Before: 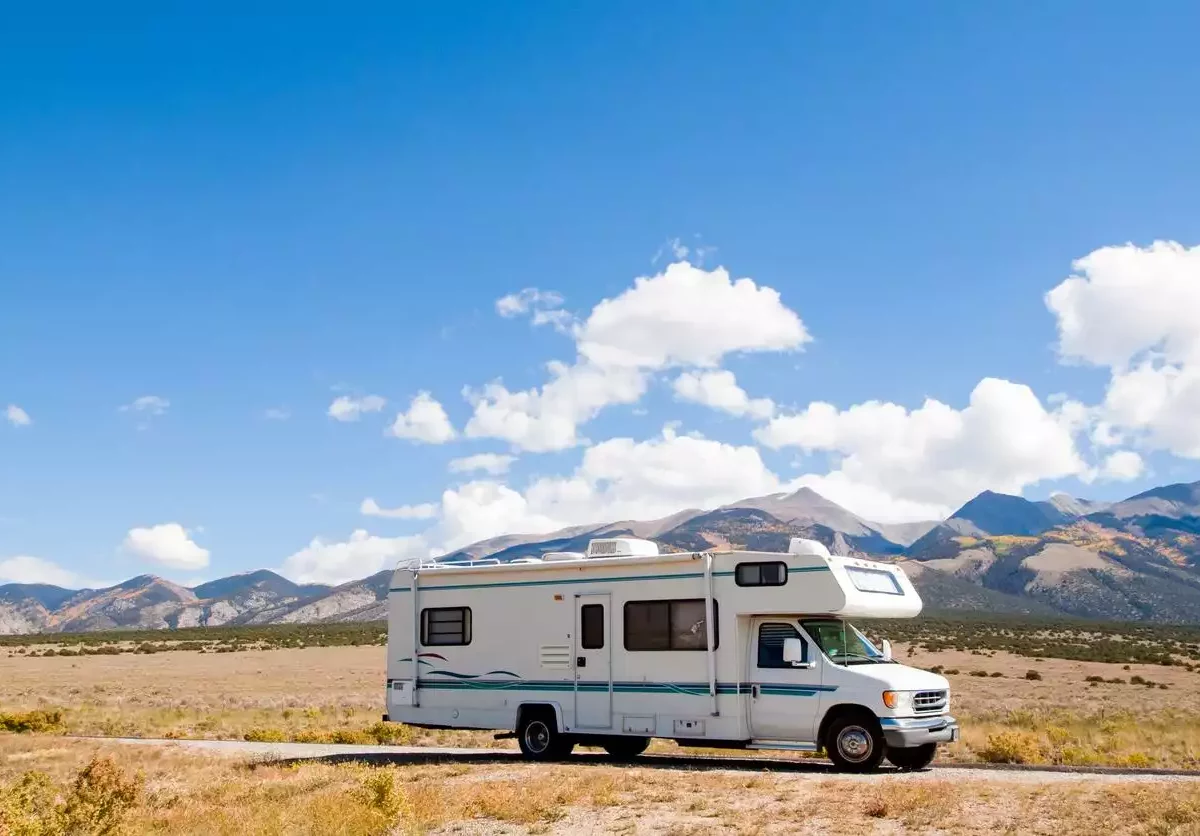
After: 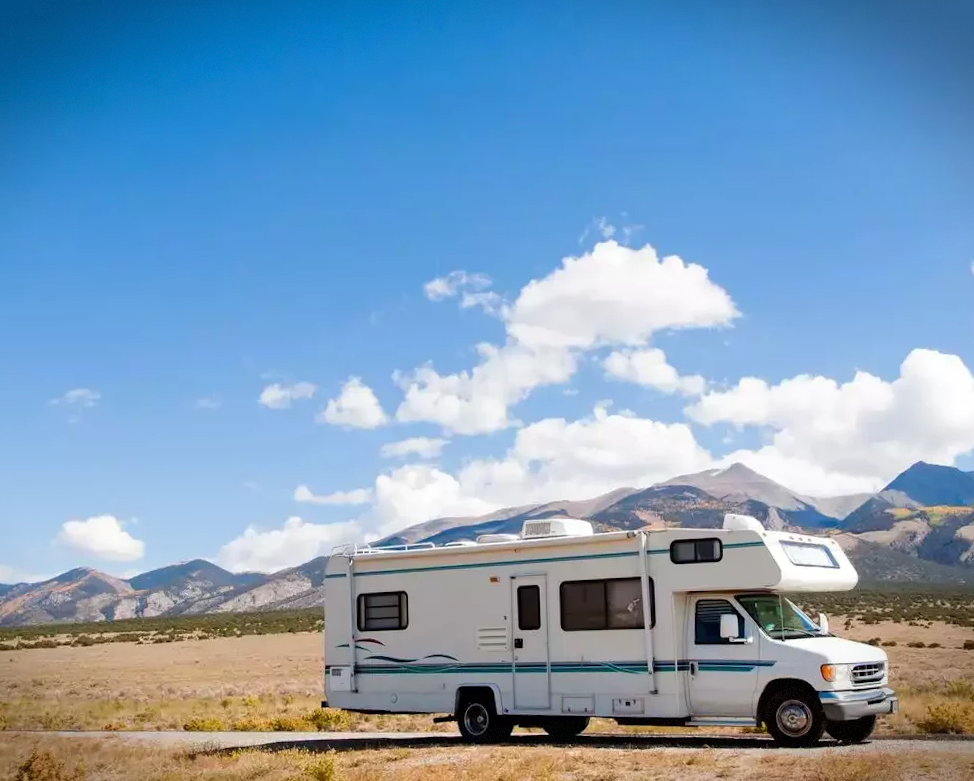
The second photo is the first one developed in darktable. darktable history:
tone equalizer: edges refinement/feathering 500, mask exposure compensation -1.57 EV, preserve details no
crop and rotate: angle 1.47°, left 4.143%, top 0.615%, right 11.647%, bottom 2.455%
vignetting: fall-off start 100.79%, brightness -0.566, saturation -0.001, width/height ratio 1.32, dithering 8-bit output, unbound false
